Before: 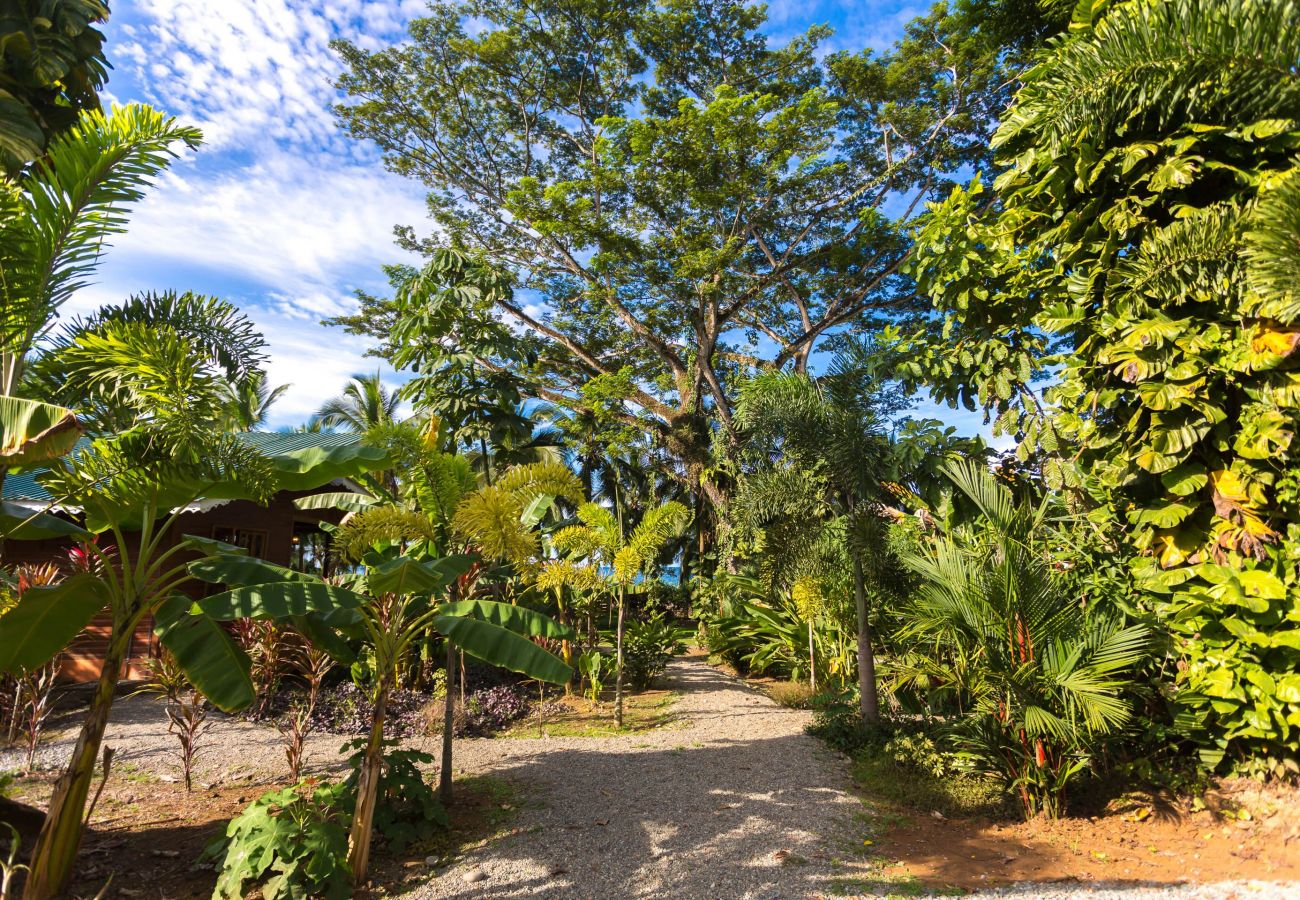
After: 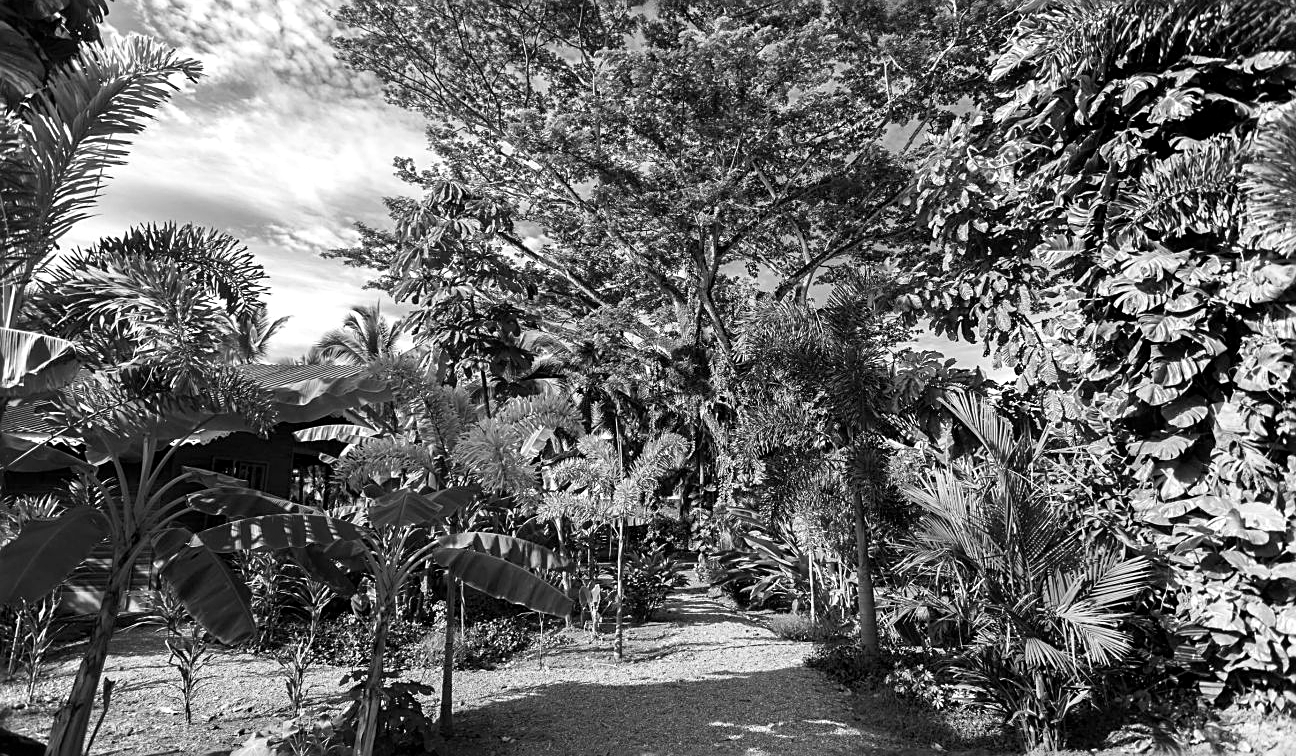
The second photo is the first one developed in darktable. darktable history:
crop: top 7.625%, bottom 8.027%
color balance rgb: shadows lift › luminance -28.76%, shadows lift › chroma 10%, shadows lift › hue 230°, power › chroma 0.5%, power › hue 215°, highlights gain › luminance 7.14%, highlights gain › chroma 1%, highlights gain › hue 50°, global offset › luminance -0.29%, global offset › hue 260°, perceptual saturation grading › global saturation 20%, perceptual saturation grading › highlights -13.92%, perceptual saturation grading › shadows 50%
monochrome: a 32, b 64, size 2.3, highlights 1
sharpen: on, module defaults
